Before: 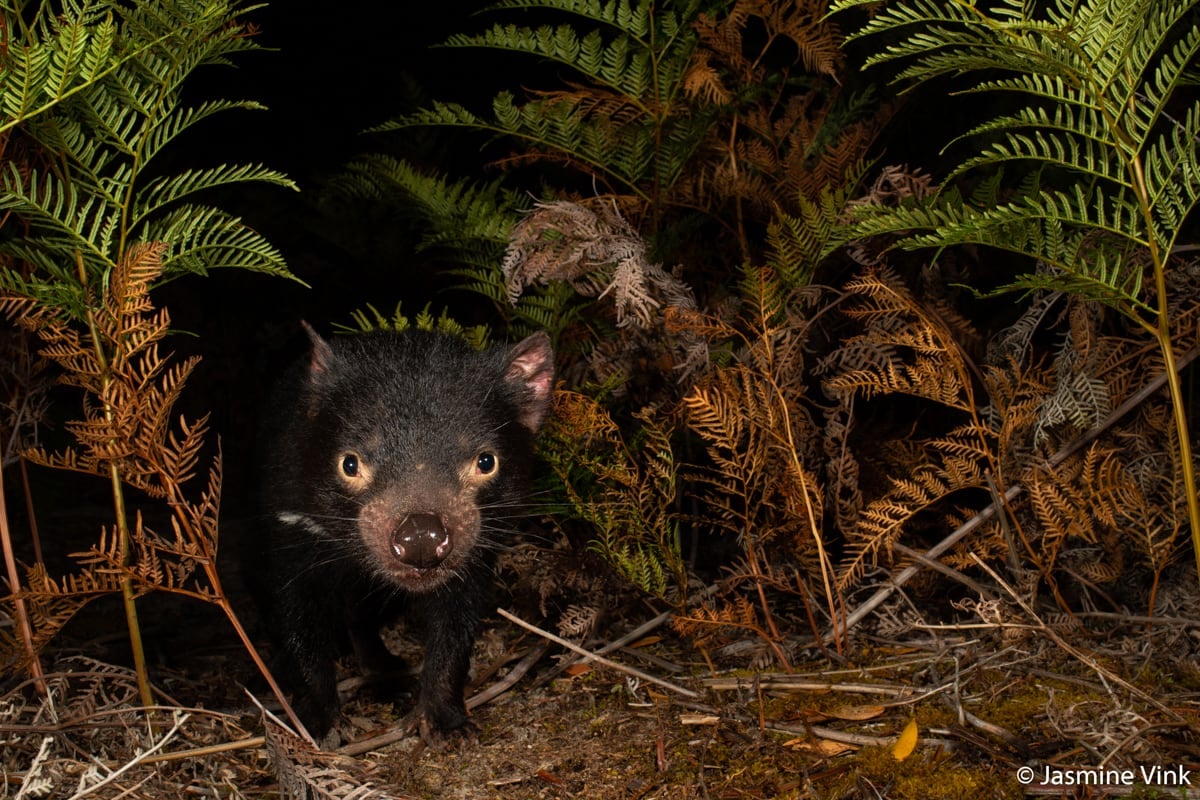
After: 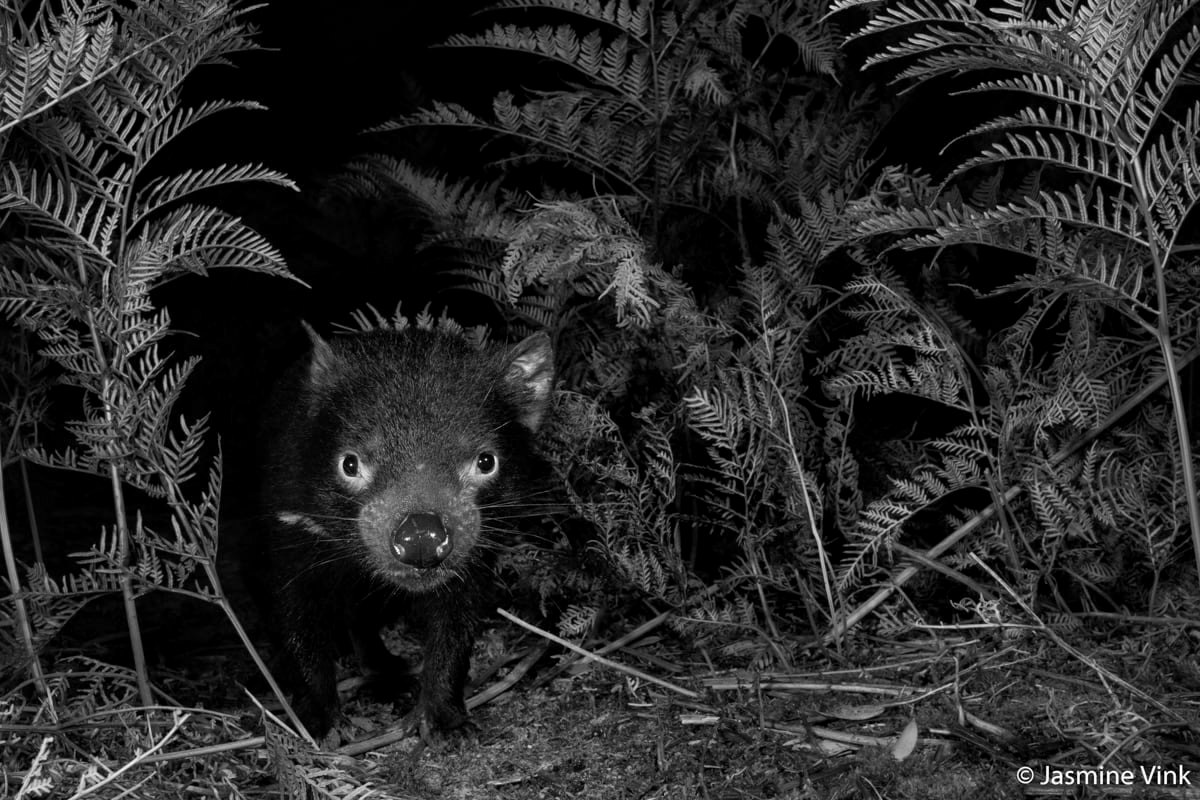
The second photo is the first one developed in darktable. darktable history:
monochrome: on, module defaults
local contrast: mode bilateral grid, contrast 20, coarseness 50, detail 120%, midtone range 0.2
